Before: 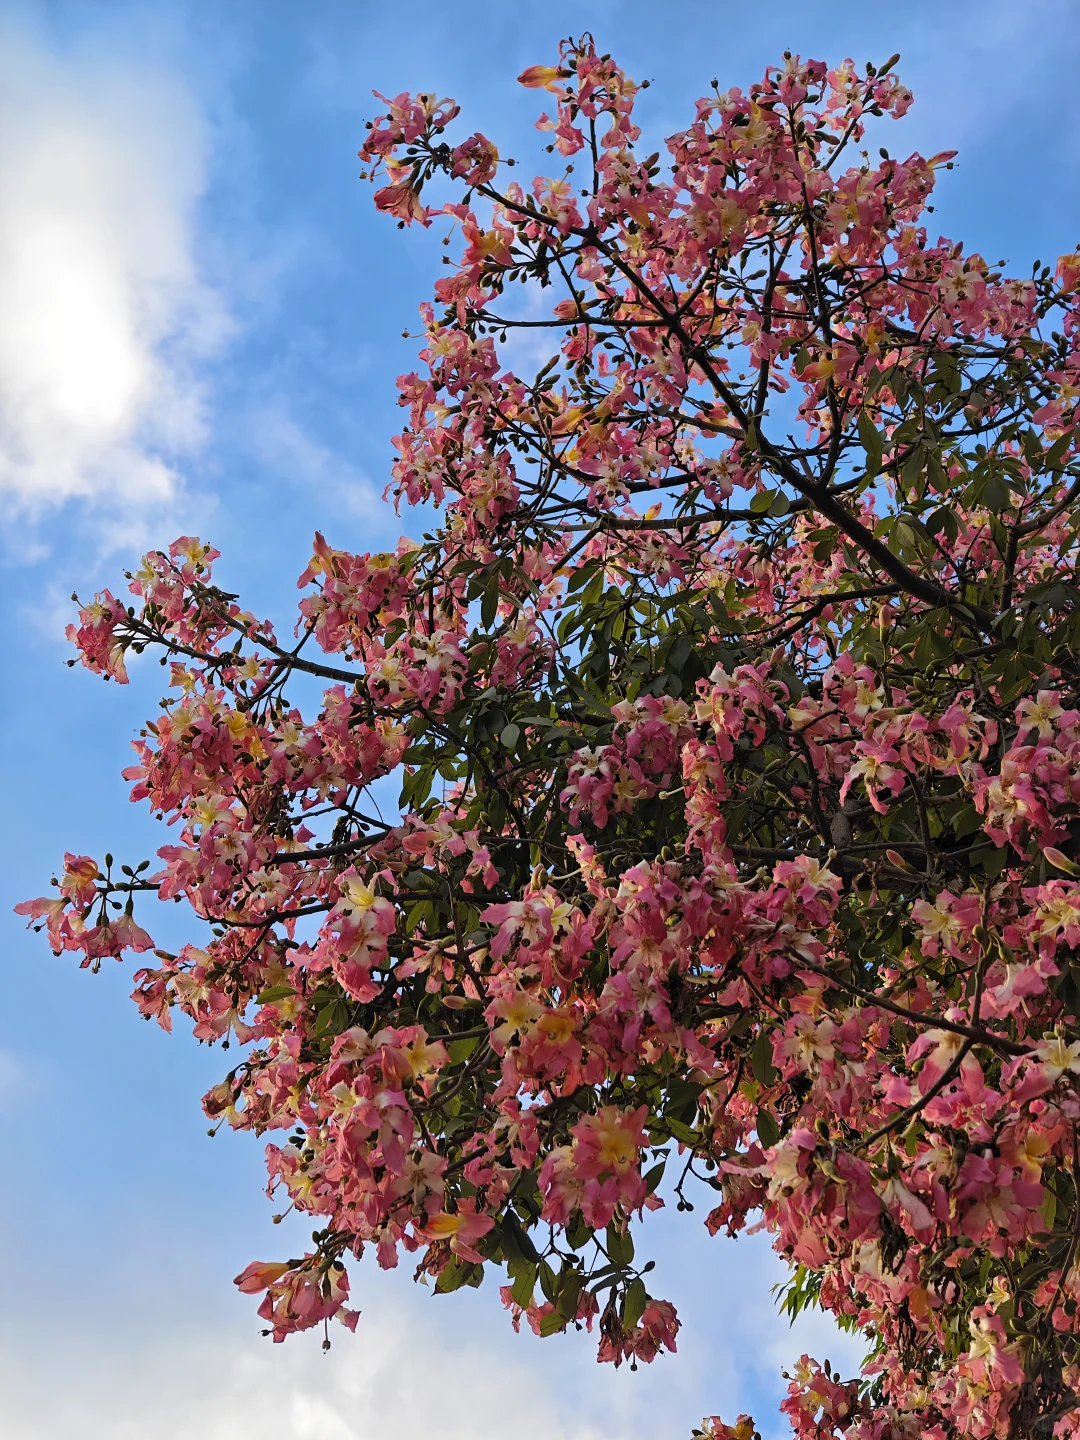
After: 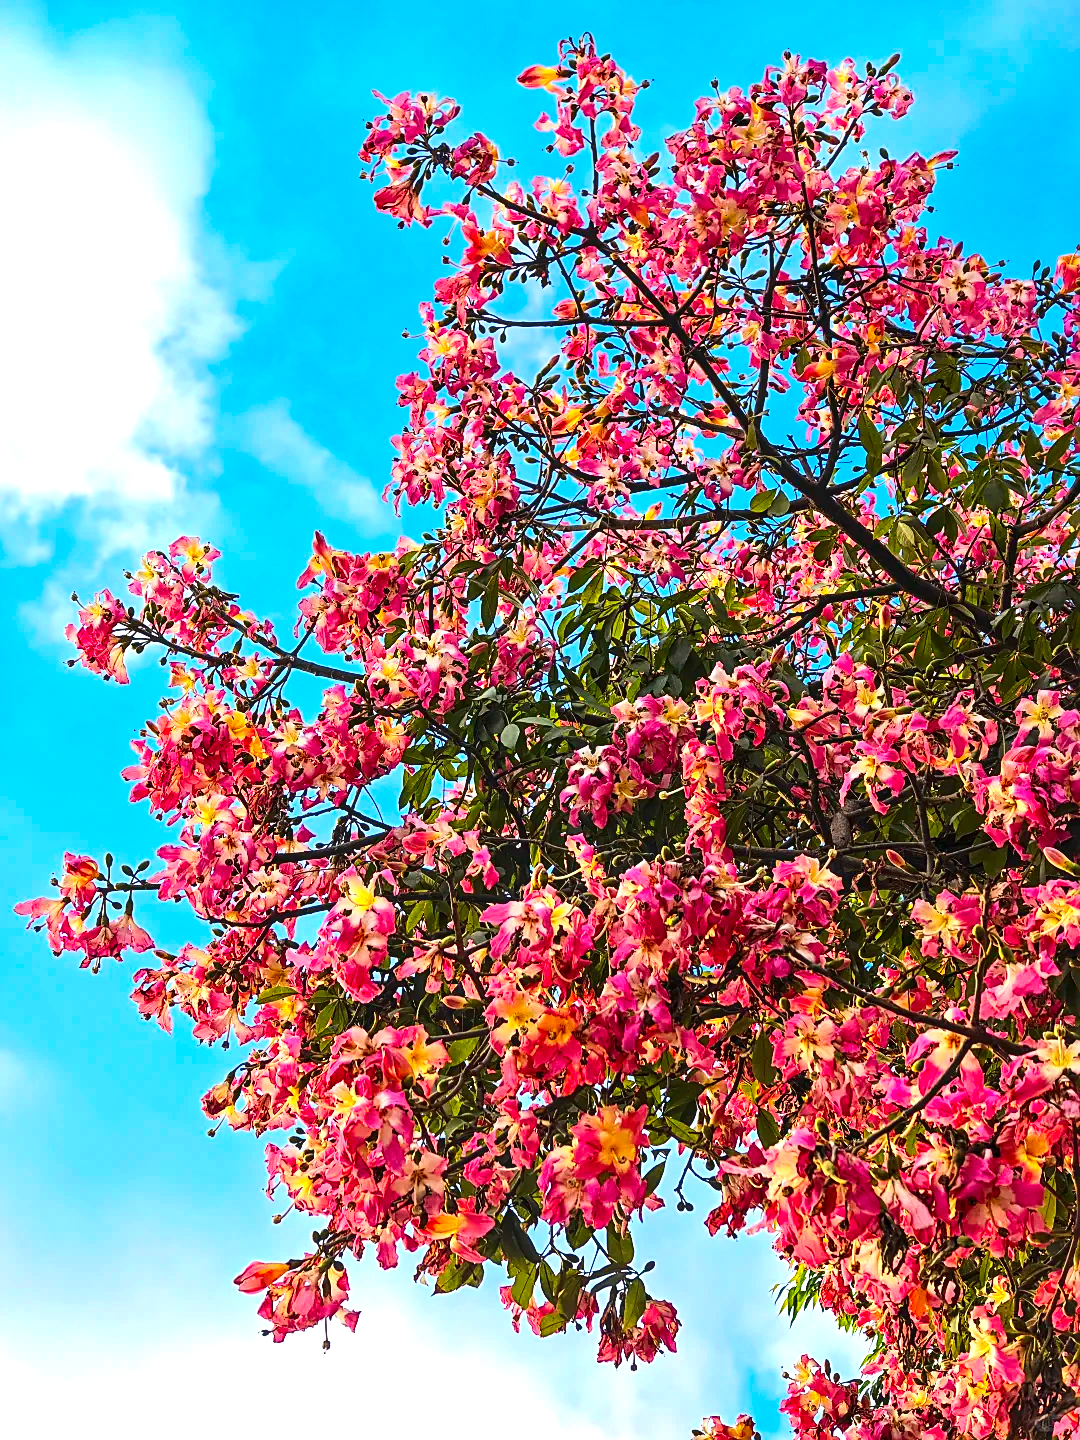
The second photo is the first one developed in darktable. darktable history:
color zones: curves: ch0 [(0, 0.613) (0.01, 0.613) (0.245, 0.448) (0.498, 0.529) (0.642, 0.665) (0.879, 0.777) (0.99, 0.613)]; ch1 [(0, 0) (0.143, 0) (0.286, 0) (0.429, 0) (0.571, 0) (0.714, 0) (0.857, 0)], mix -138.01%
contrast brightness saturation: contrast 0.28
exposure: black level correction 0, exposure 1.2 EV, compensate exposure bias true, compensate highlight preservation false
sharpen: on, module defaults
local contrast: on, module defaults
